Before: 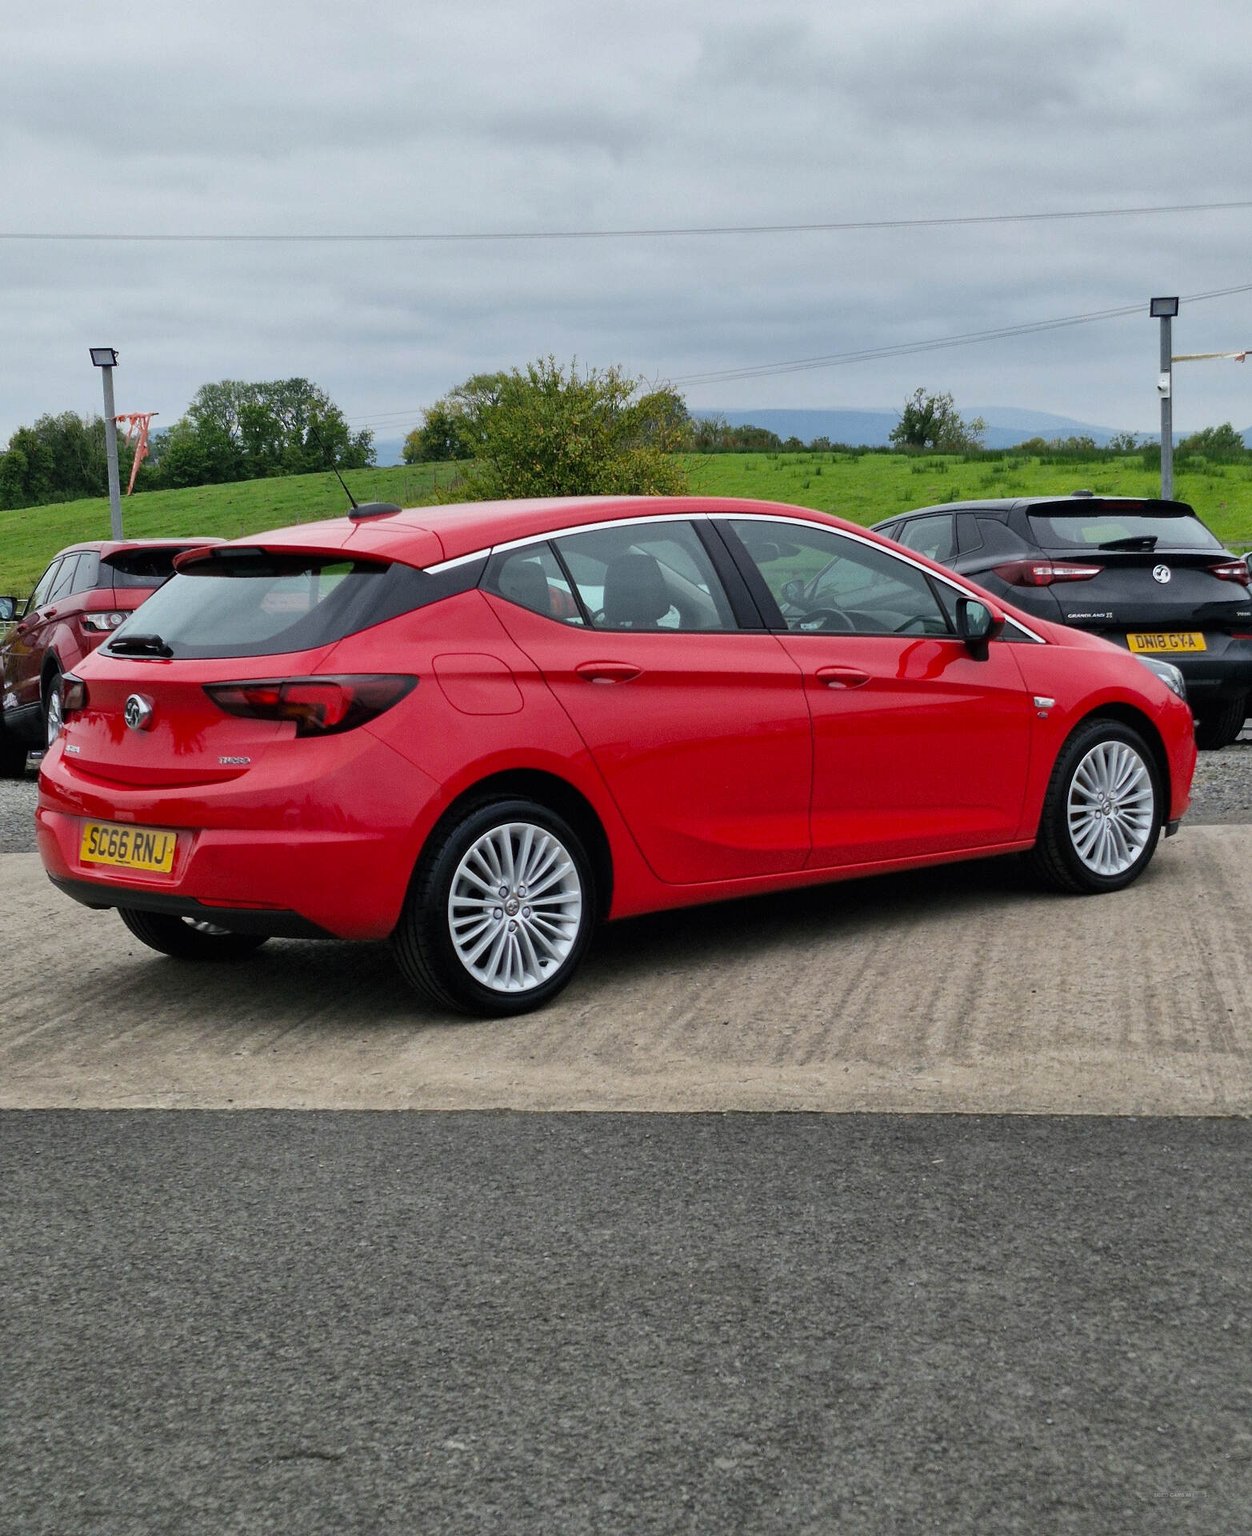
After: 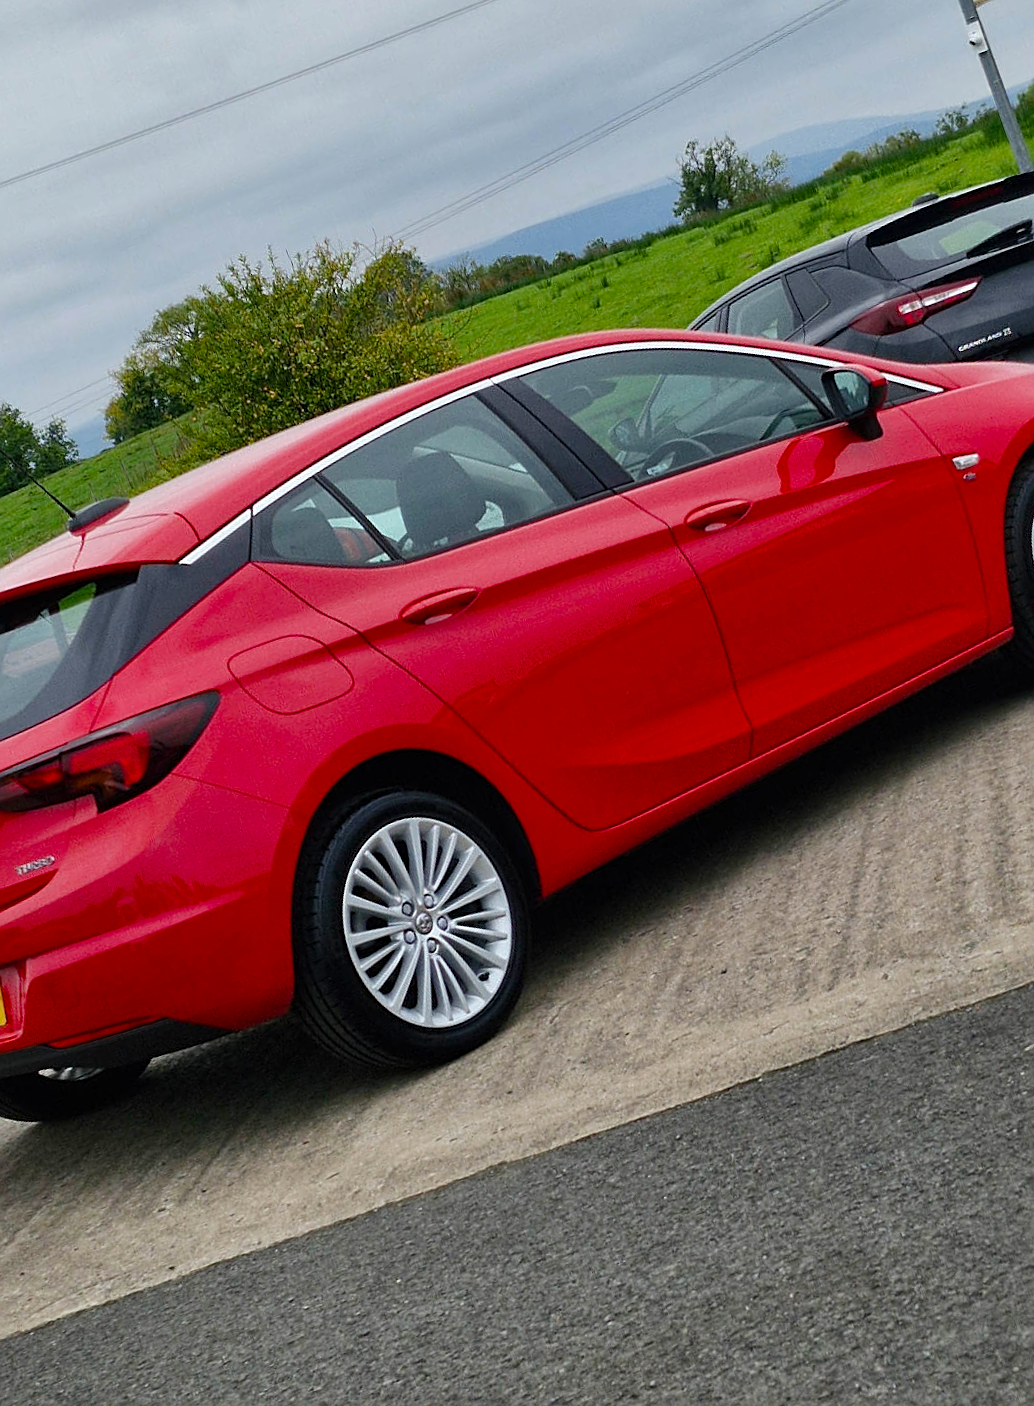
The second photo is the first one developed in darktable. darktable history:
sharpen: amount 0.492
color balance rgb: perceptual saturation grading › global saturation 20%, perceptual saturation grading › highlights -25.191%, perceptual saturation grading › shadows 26.016%
crop and rotate: angle 19.35°, left 6.874%, right 3.88%, bottom 1.092%
